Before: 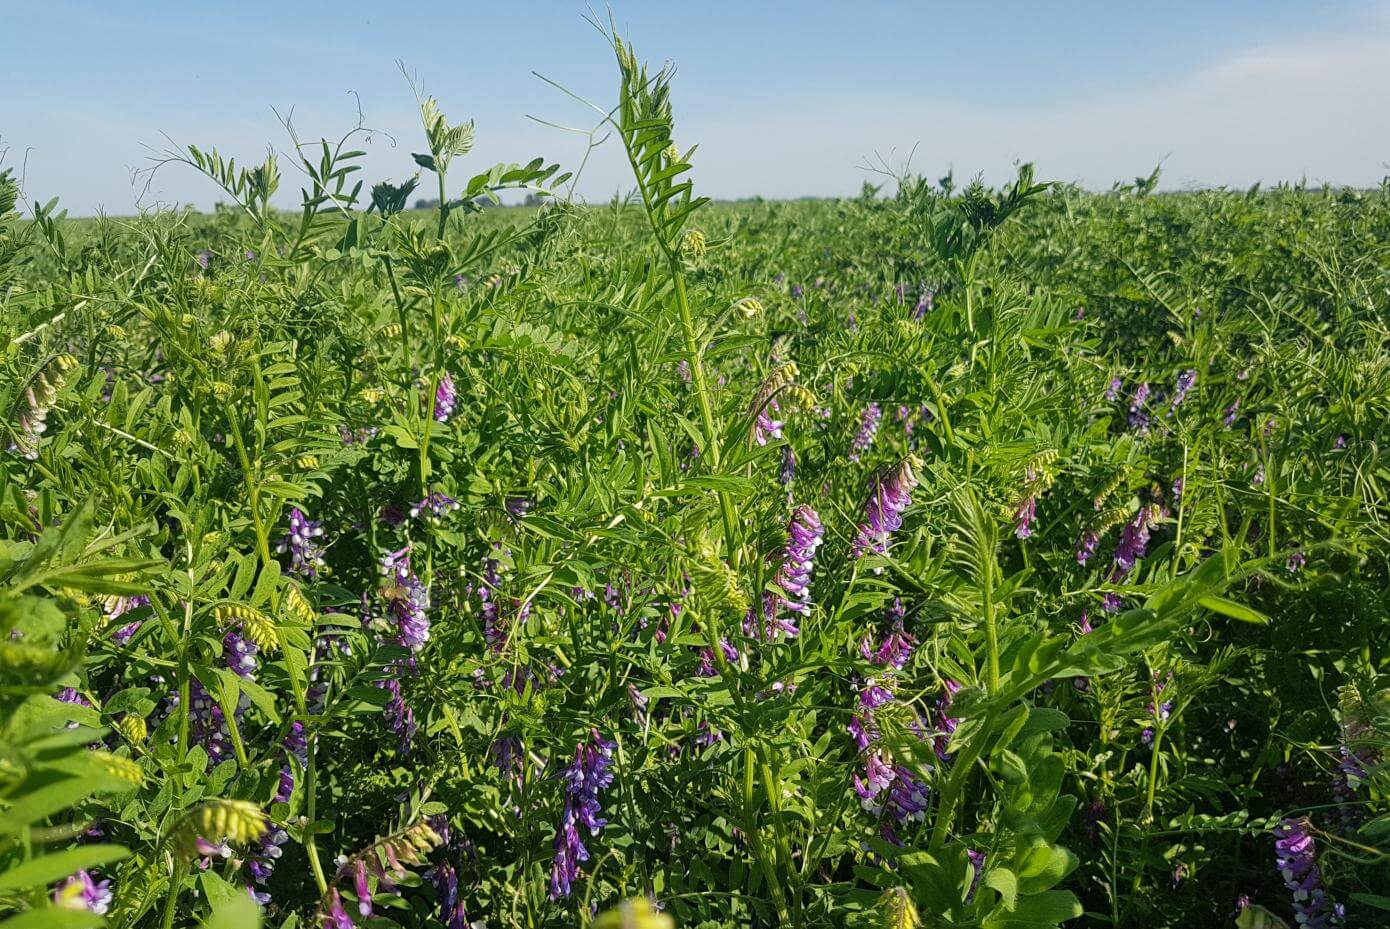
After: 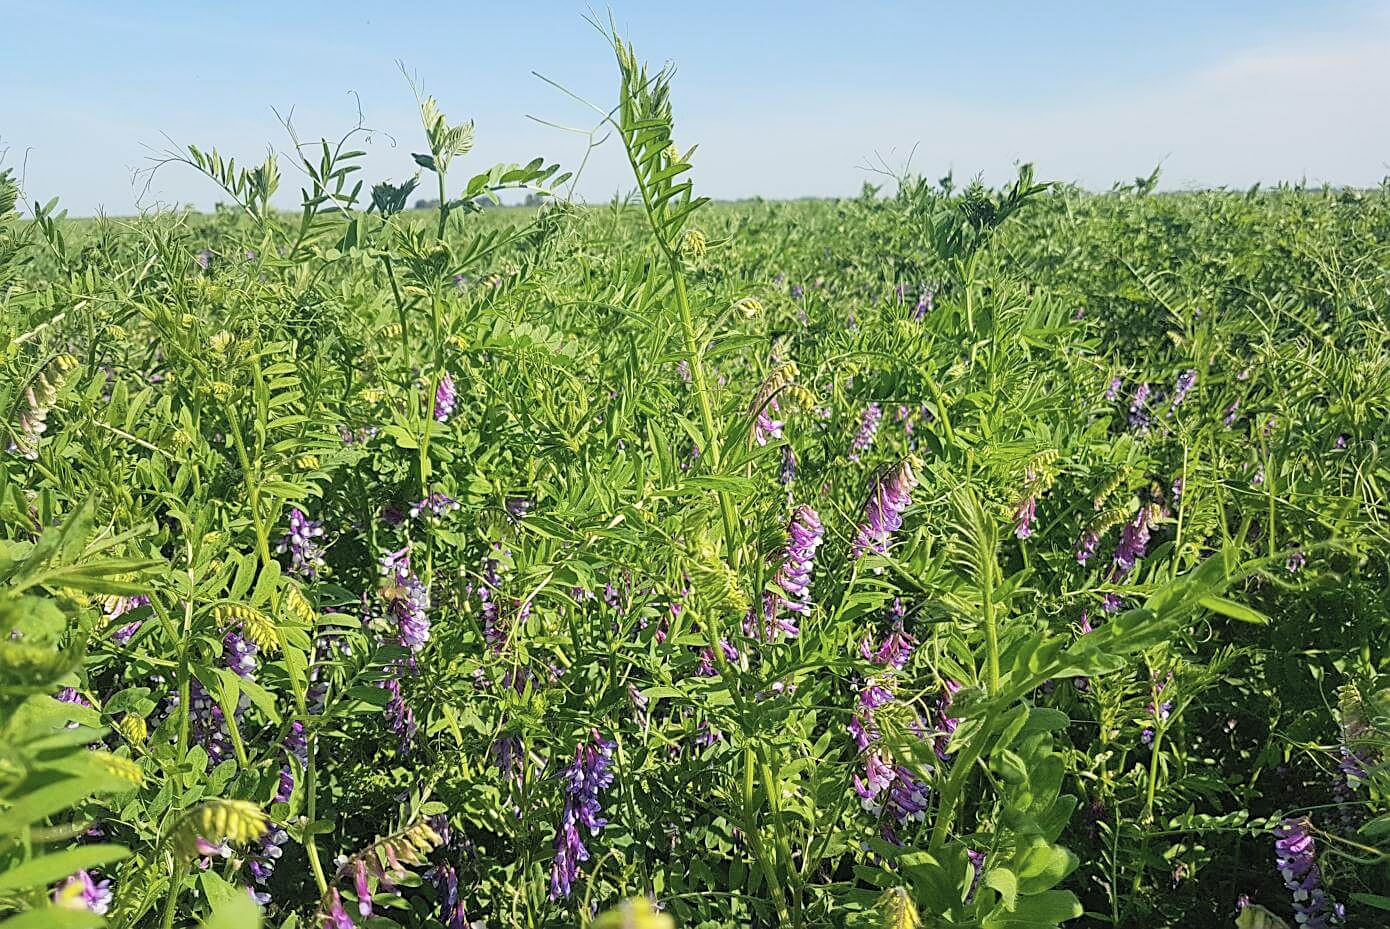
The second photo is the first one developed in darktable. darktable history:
sharpen: on, module defaults
contrast brightness saturation: contrast 0.141, brightness 0.228
exposure: exposure -0.113 EV, compensate highlight preservation false
